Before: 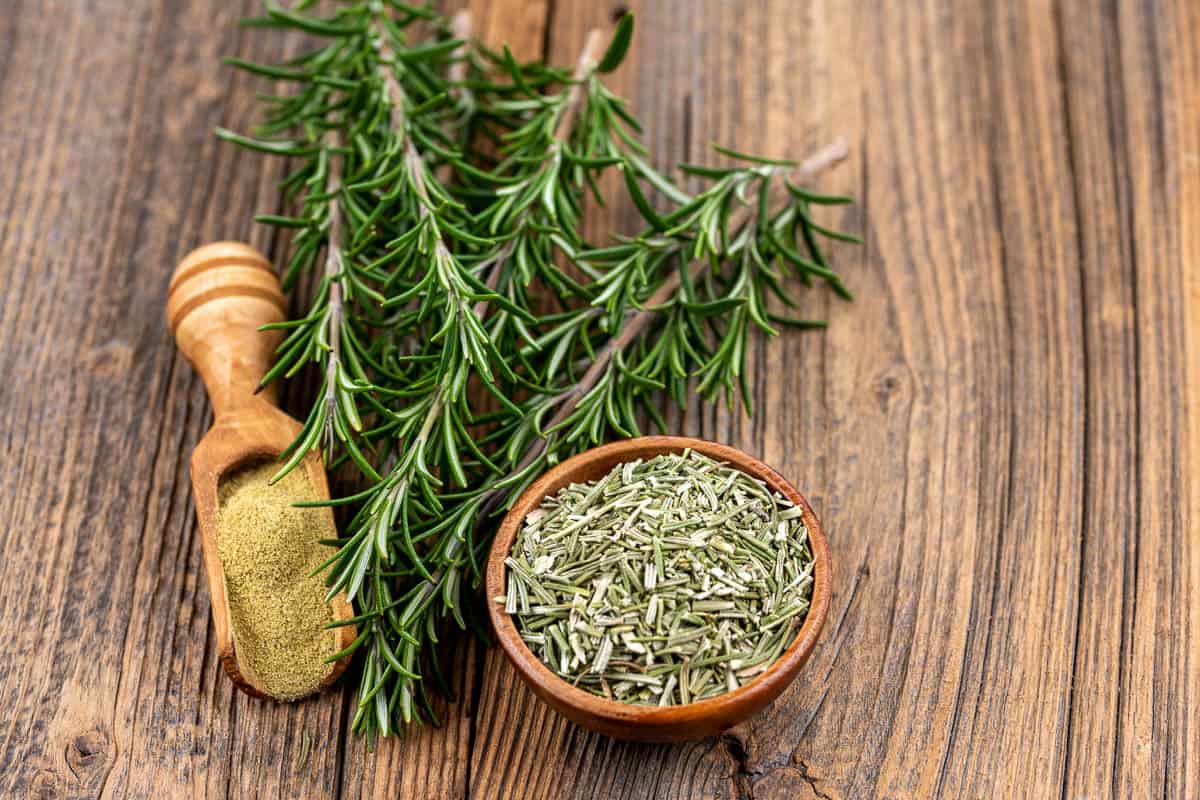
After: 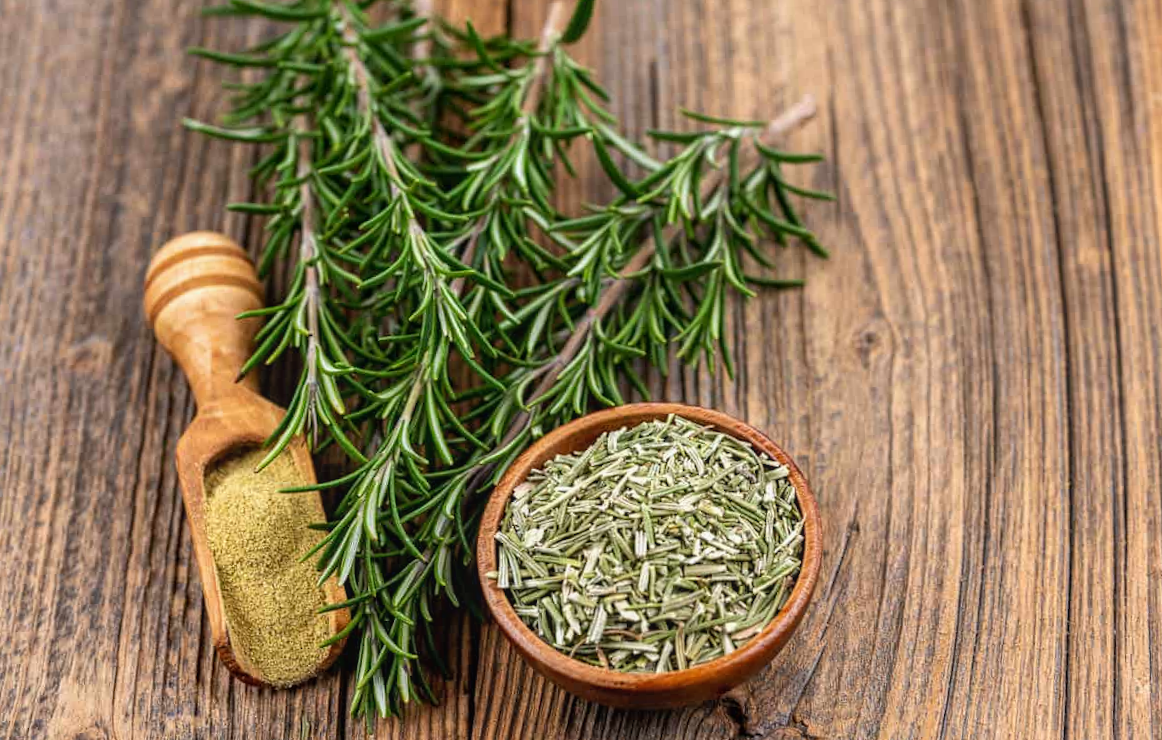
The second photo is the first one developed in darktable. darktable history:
rotate and perspective: rotation -3°, crop left 0.031, crop right 0.968, crop top 0.07, crop bottom 0.93
local contrast: detail 110%
